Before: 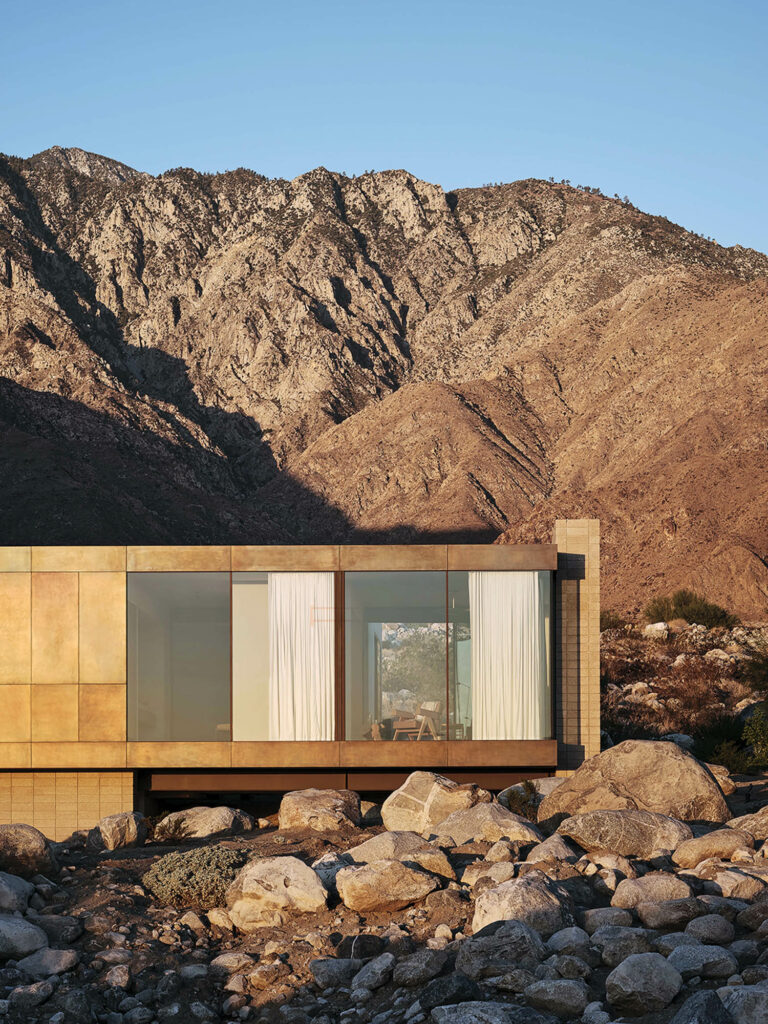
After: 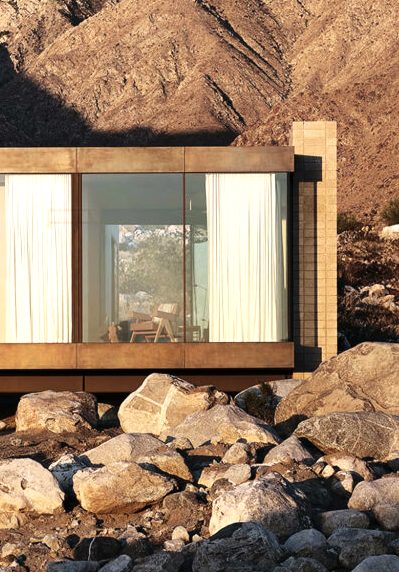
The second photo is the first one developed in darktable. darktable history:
tone equalizer: -8 EV -0.719 EV, -7 EV -0.686 EV, -6 EV -0.639 EV, -5 EV -0.374 EV, -3 EV 0.373 EV, -2 EV 0.6 EV, -1 EV 0.686 EV, +0 EV 0.726 EV, smoothing diameter 2.11%, edges refinement/feathering 18.15, mask exposure compensation -1.57 EV, filter diffusion 5
crop: left 34.339%, top 38.873%, right 13.643%, bottom 5.246%
